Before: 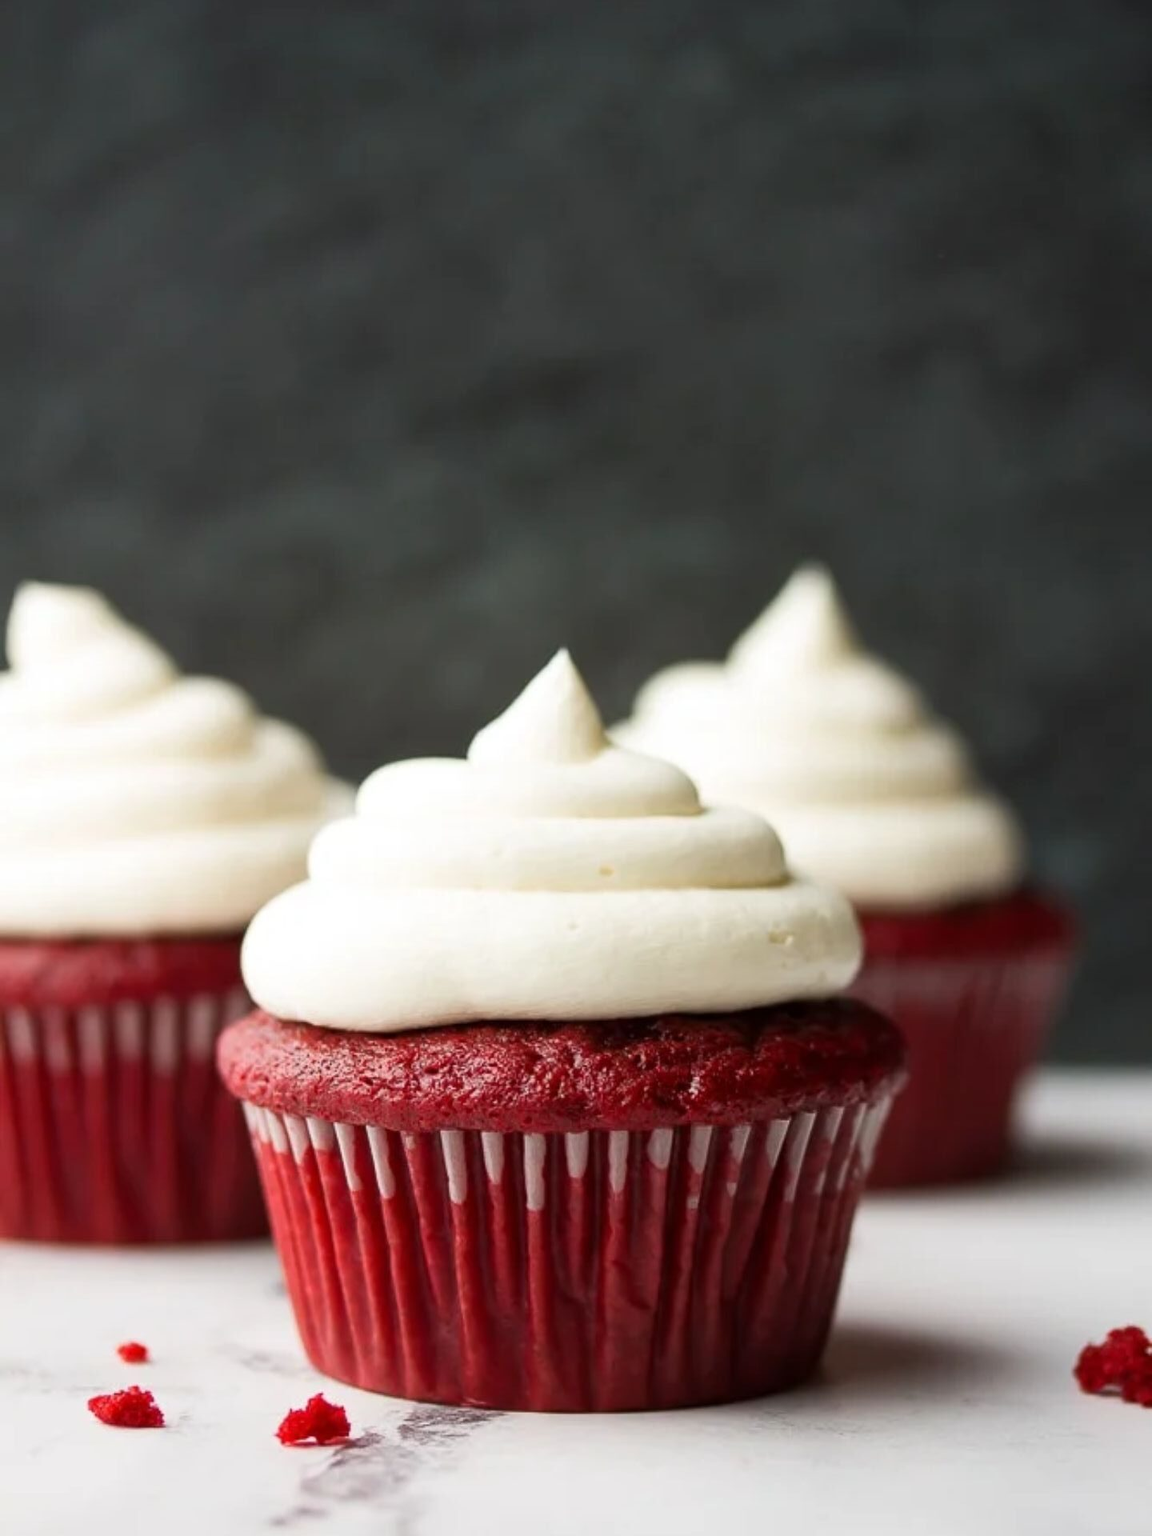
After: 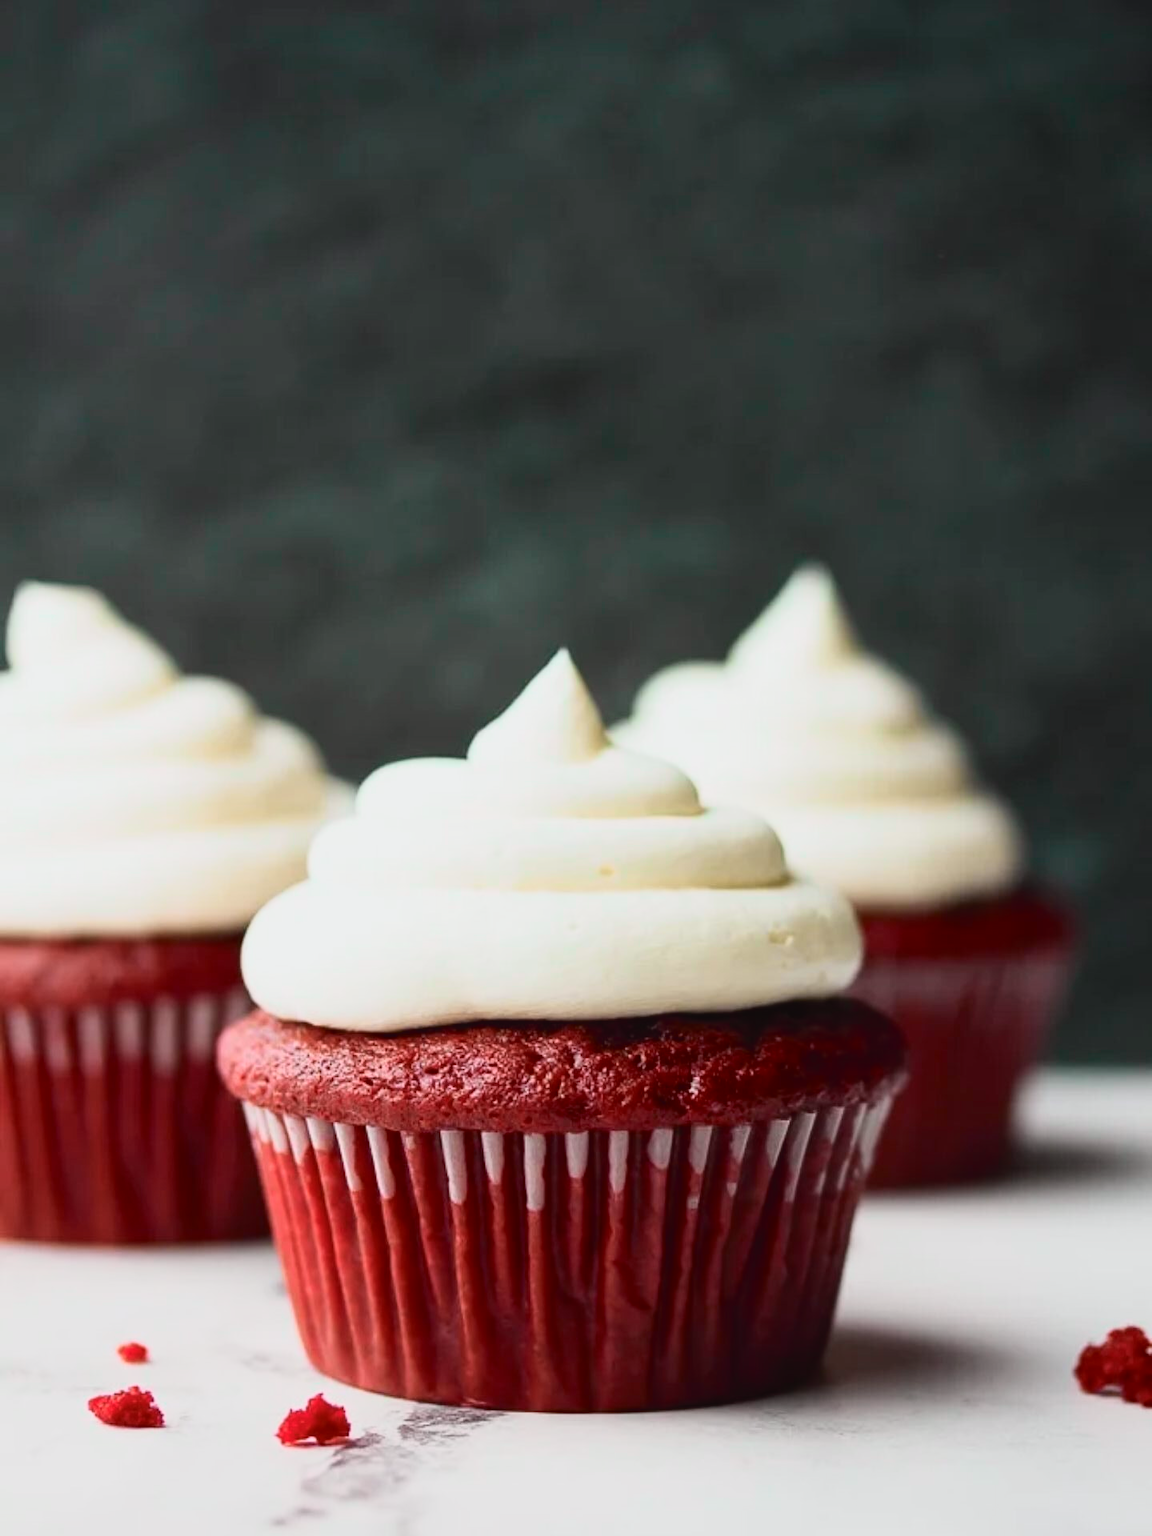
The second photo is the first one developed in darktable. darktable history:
tone curve: curves: ch0 [(0, 0.029) (0.099, 0.082) (0.264, 0.253) (0.447, 0.481) (0.678, 0.721) (0.828, 0.857) (0.992, 0.94)]; ch1 [(0, 0) (0.311, 0.266) (0.411, 0.374) (0.481, 0.458) (0.501, 0.499) (0.514, 0.512) (0.575, 0.577) (0.643, 0.648) (0.682, 0.674) (0.802, 0.812) (1, 1)]; ch2 [(0, 0) (0.259, 0.207) (0.323, 0.311) (0.376, 0.353) (0.463, 0.456) (0.498, 0.498) (0.524, 0.512) (0.574, 0.582) (0.648, 0.653) (0.768, 0.728) (1, 1)], color space Lab, independent channels, preserve colors none
